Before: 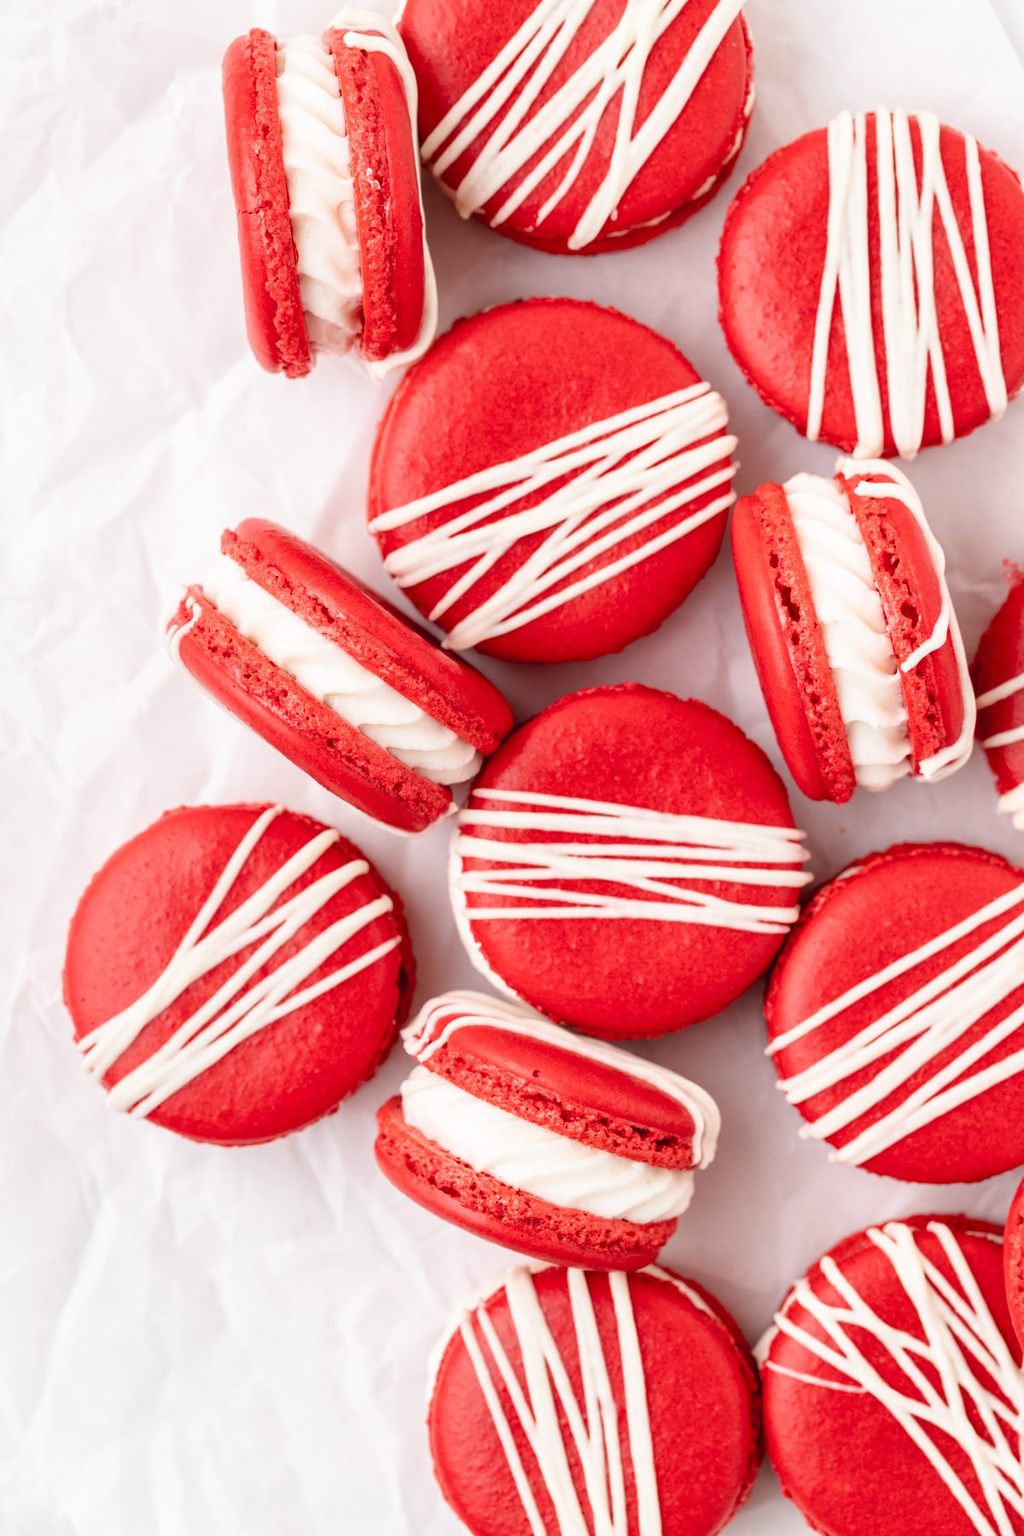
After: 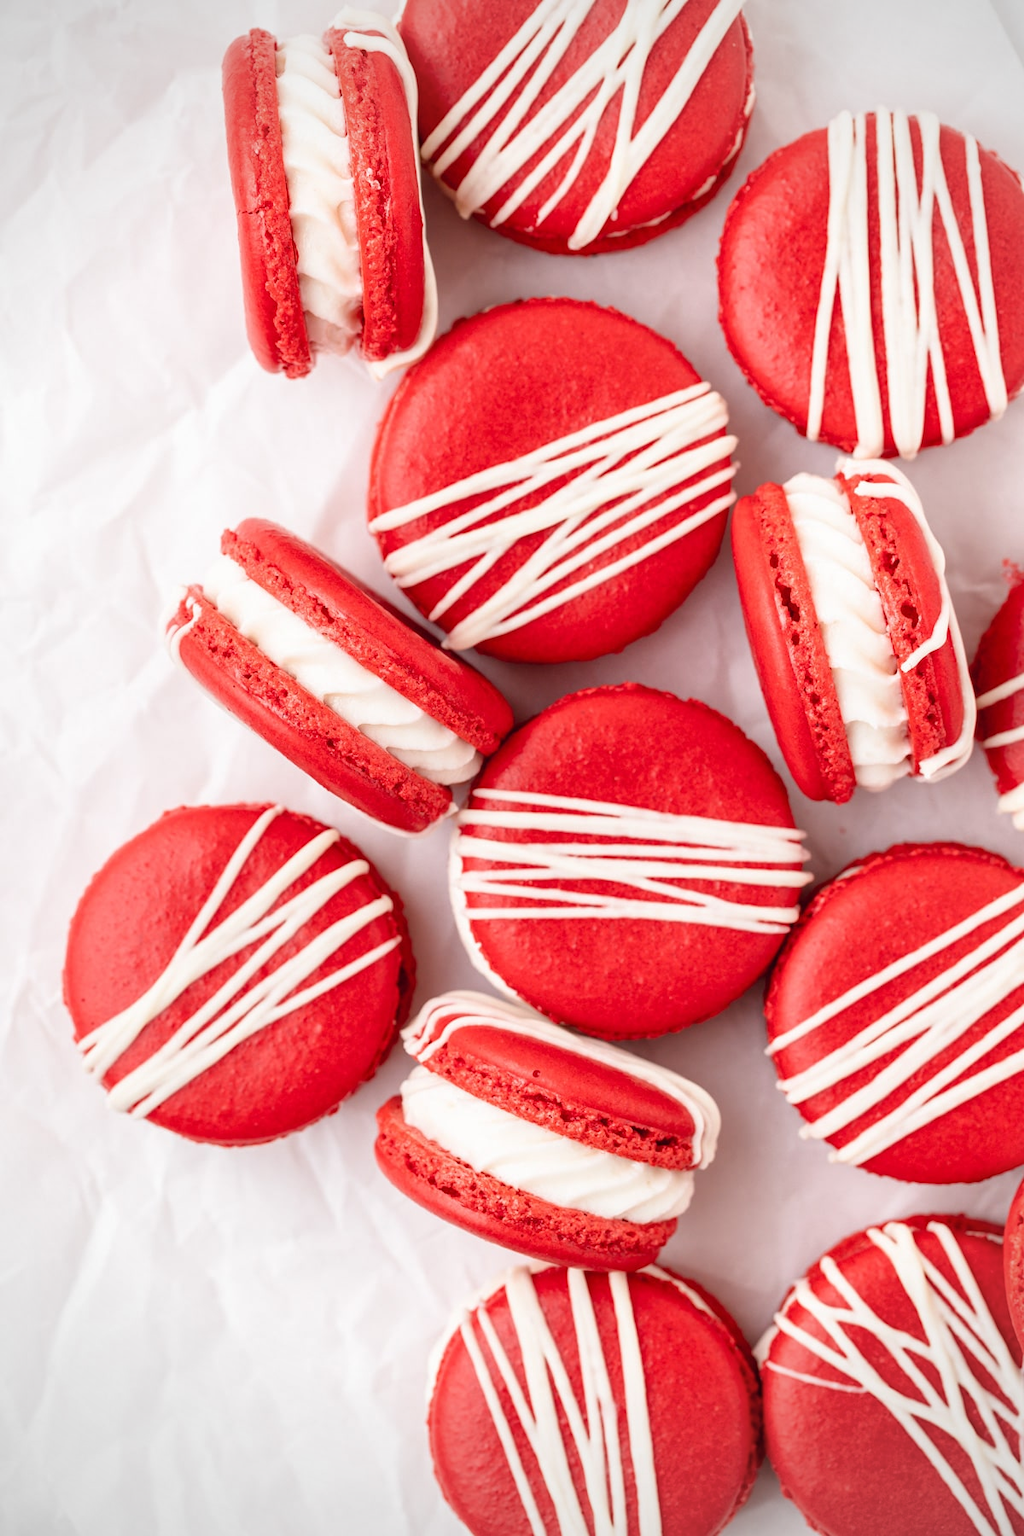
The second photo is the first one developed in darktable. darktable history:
vignetting: fall-off radius 61.23%
color correction: highlights b* 0.02
